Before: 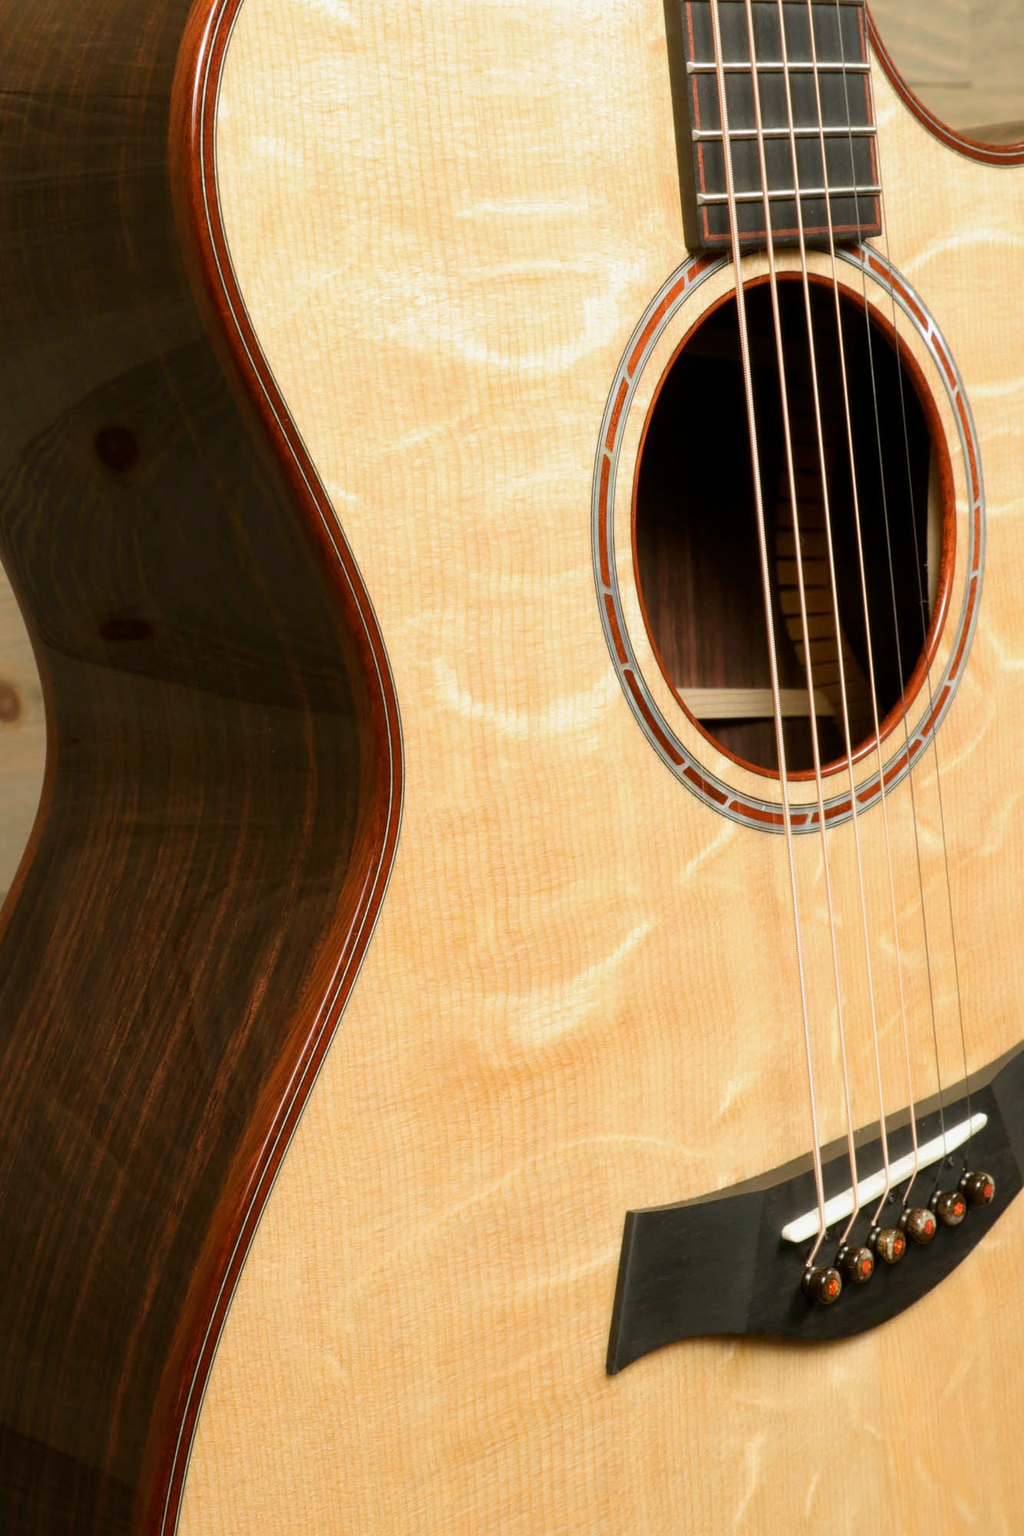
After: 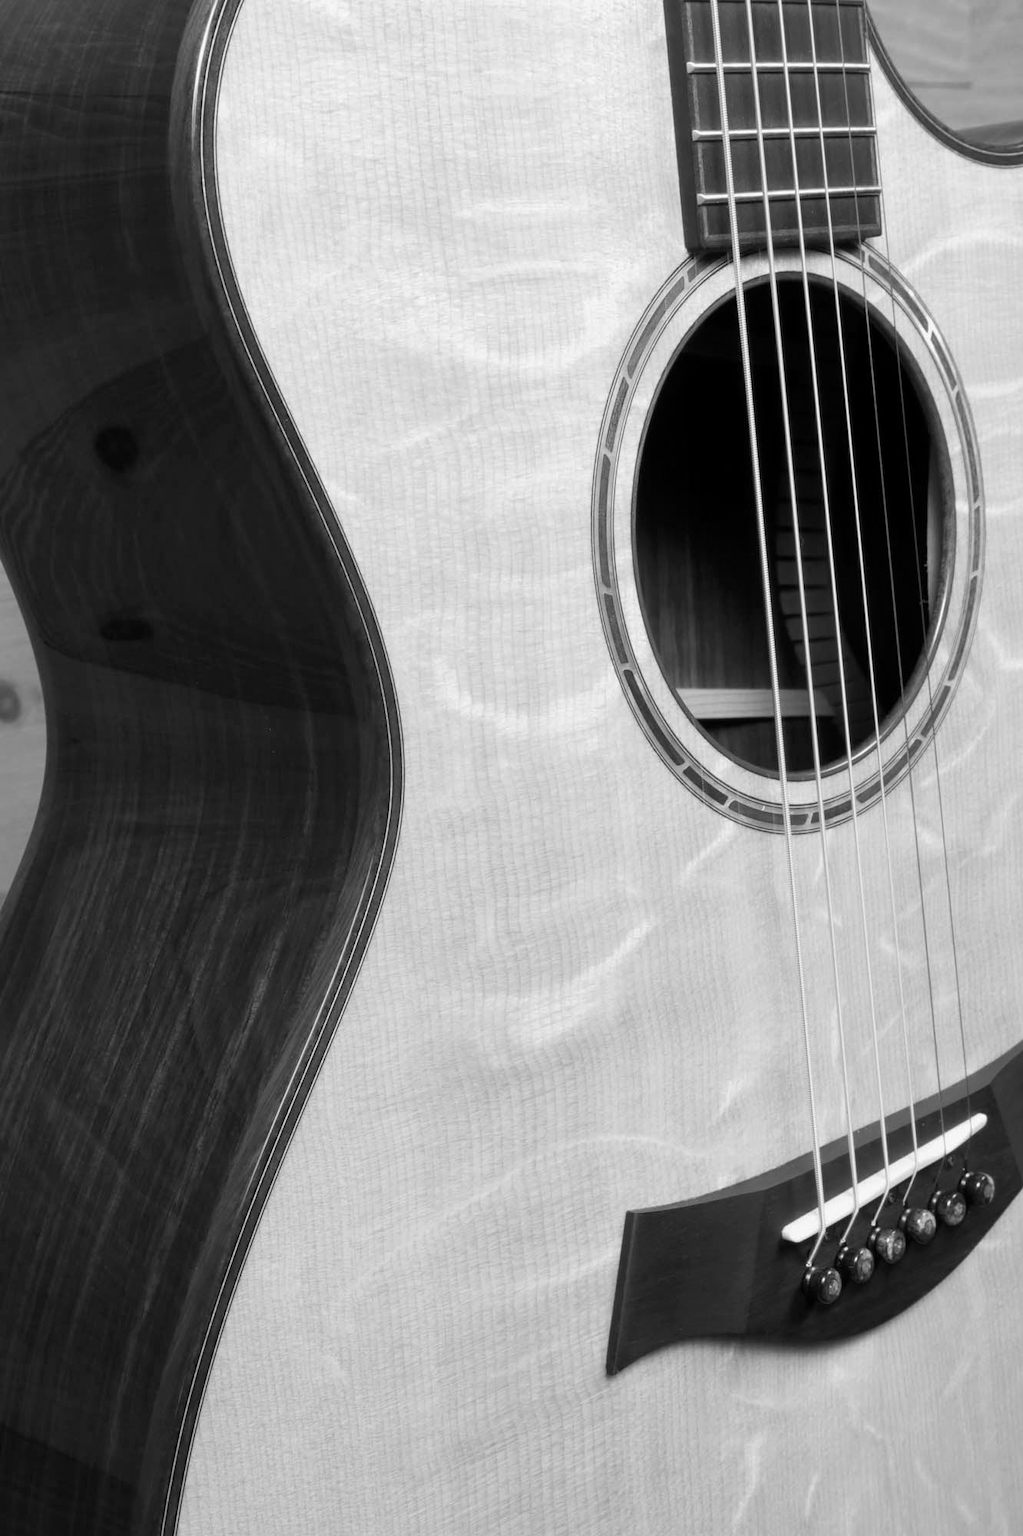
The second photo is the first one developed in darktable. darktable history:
white balance: red 1.004, blue 1.024
shadows and highlights: radius 337.17, shadows 29.01, soften with gaussian
monochrome: on, module defaults
